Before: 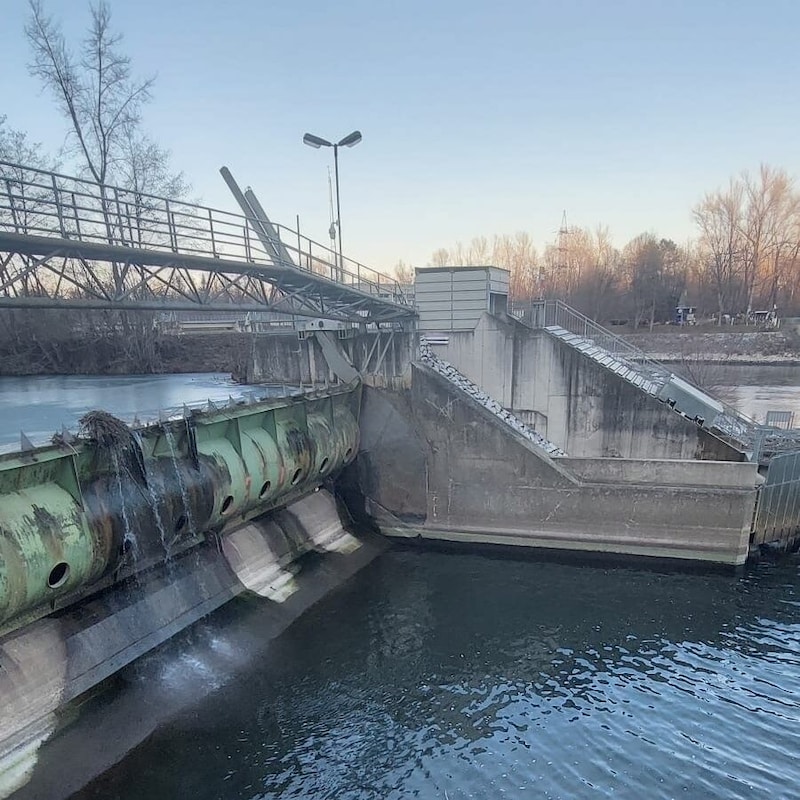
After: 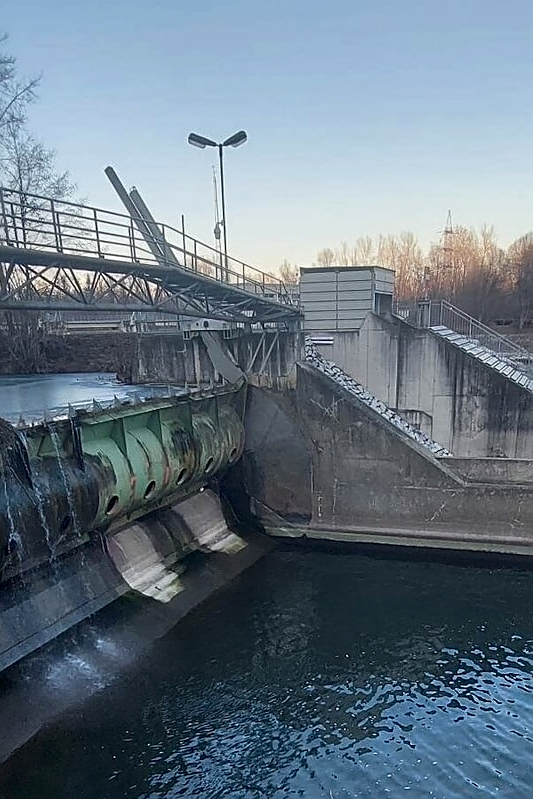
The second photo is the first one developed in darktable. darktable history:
sharpen: on, module defaults
crop and rotate: left 14.385%, right 18.948%
contrast brightness saturation: contrast 0.07, brightness -0.14, saturation 0.11
